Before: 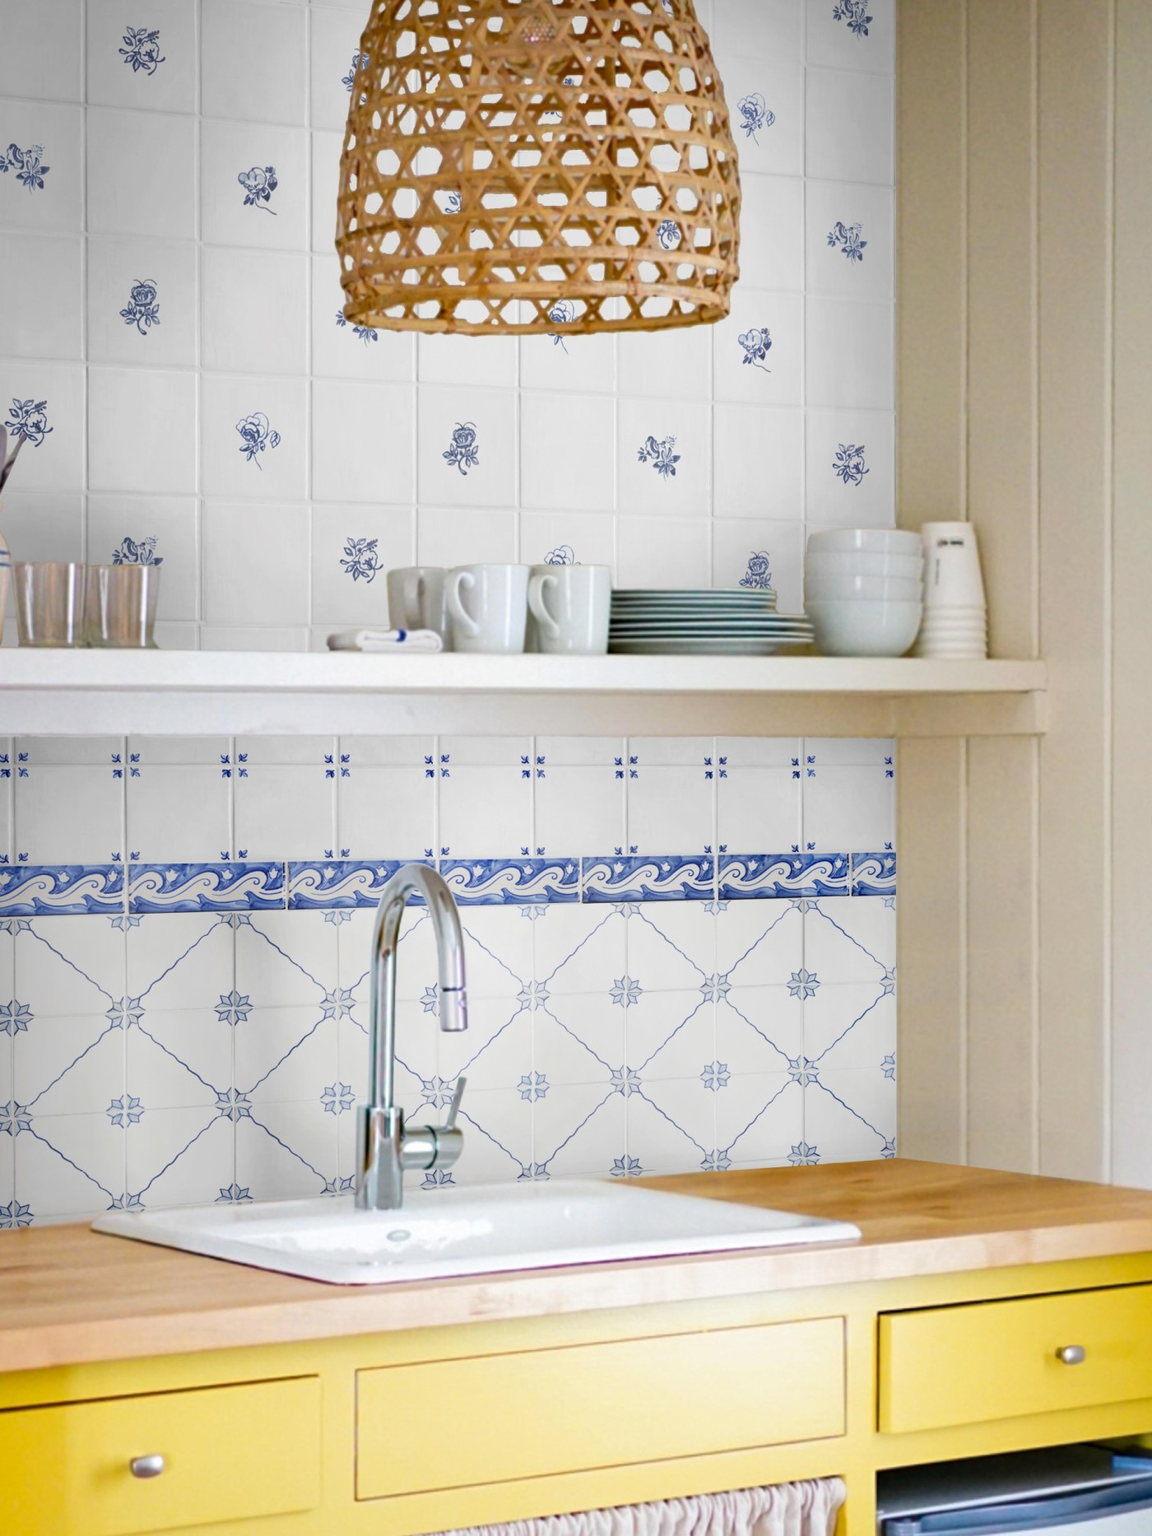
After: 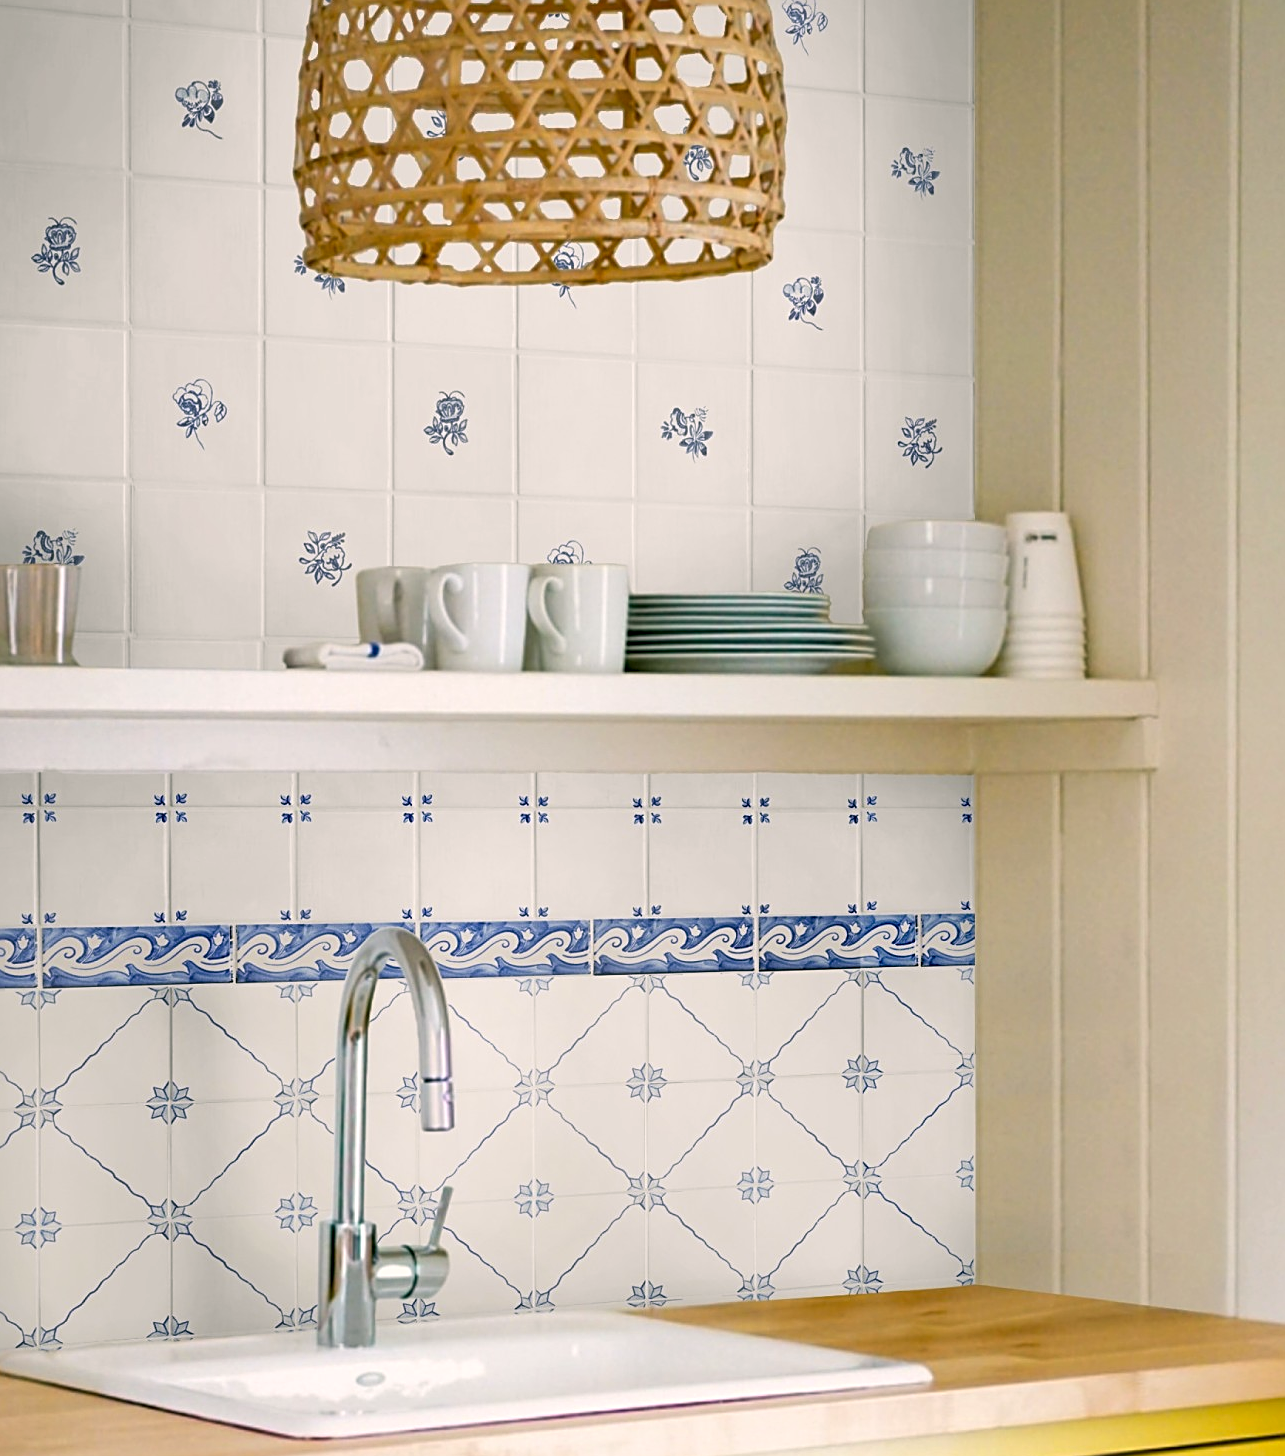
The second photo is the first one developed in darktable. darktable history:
sharpen: on, module defaults
color correction: highlights a* 4.1, highlights b* 4.98, shadows a* -8.07, shadows b* 4.55
crop: left 8.212%, top 6.574%, bottom 15.365%
